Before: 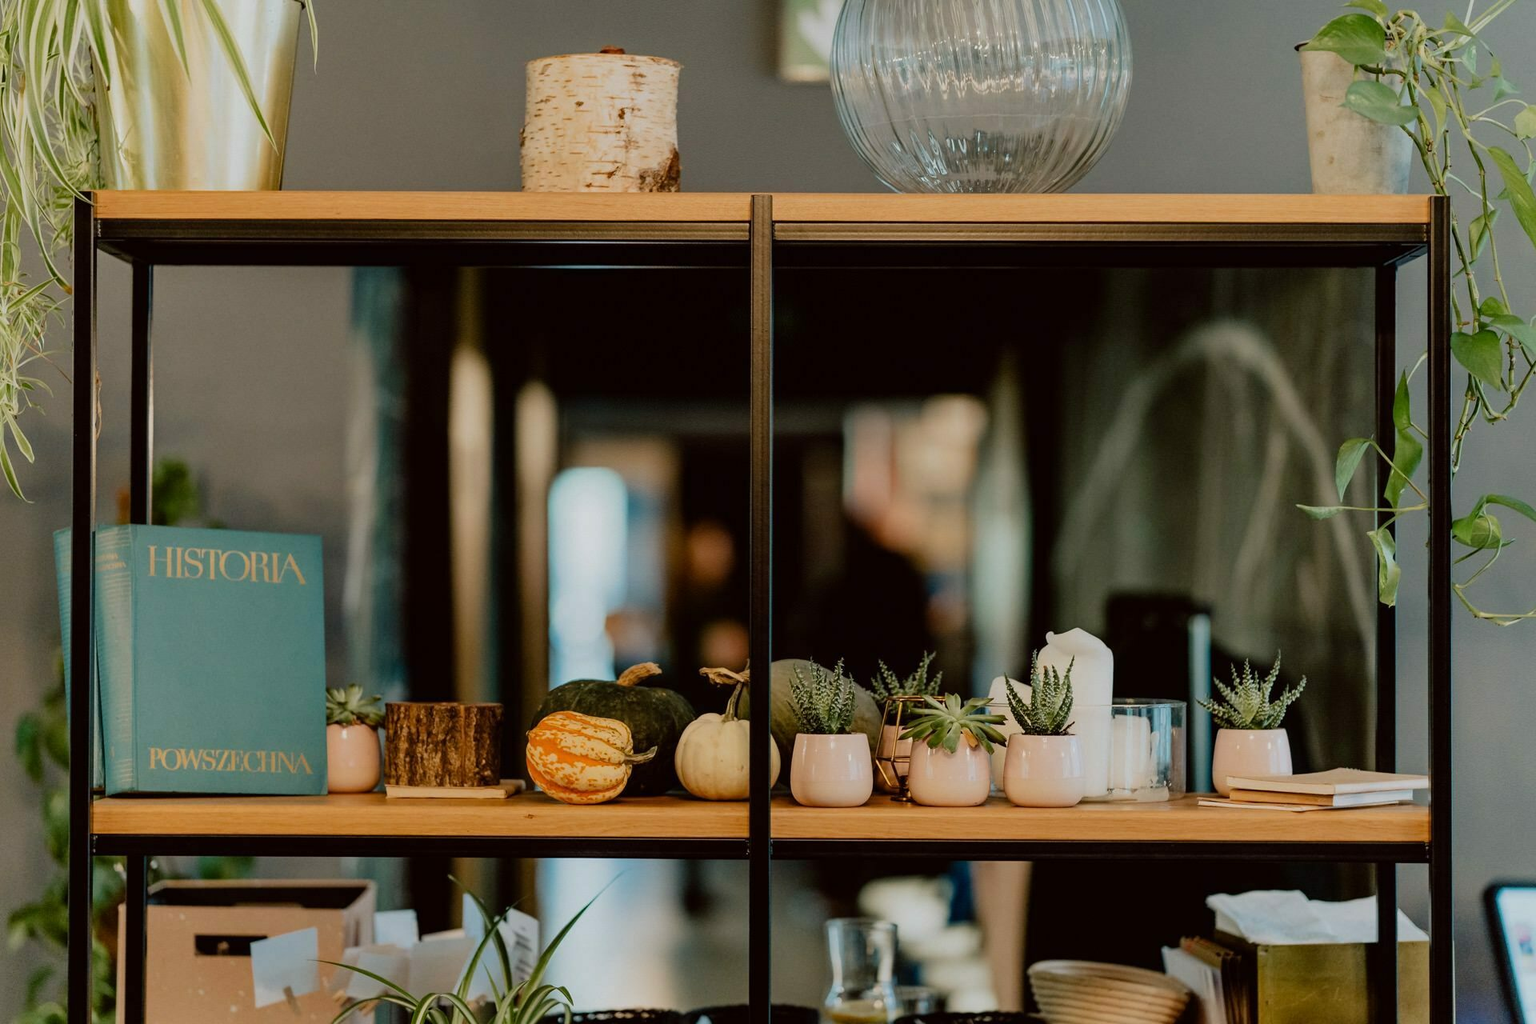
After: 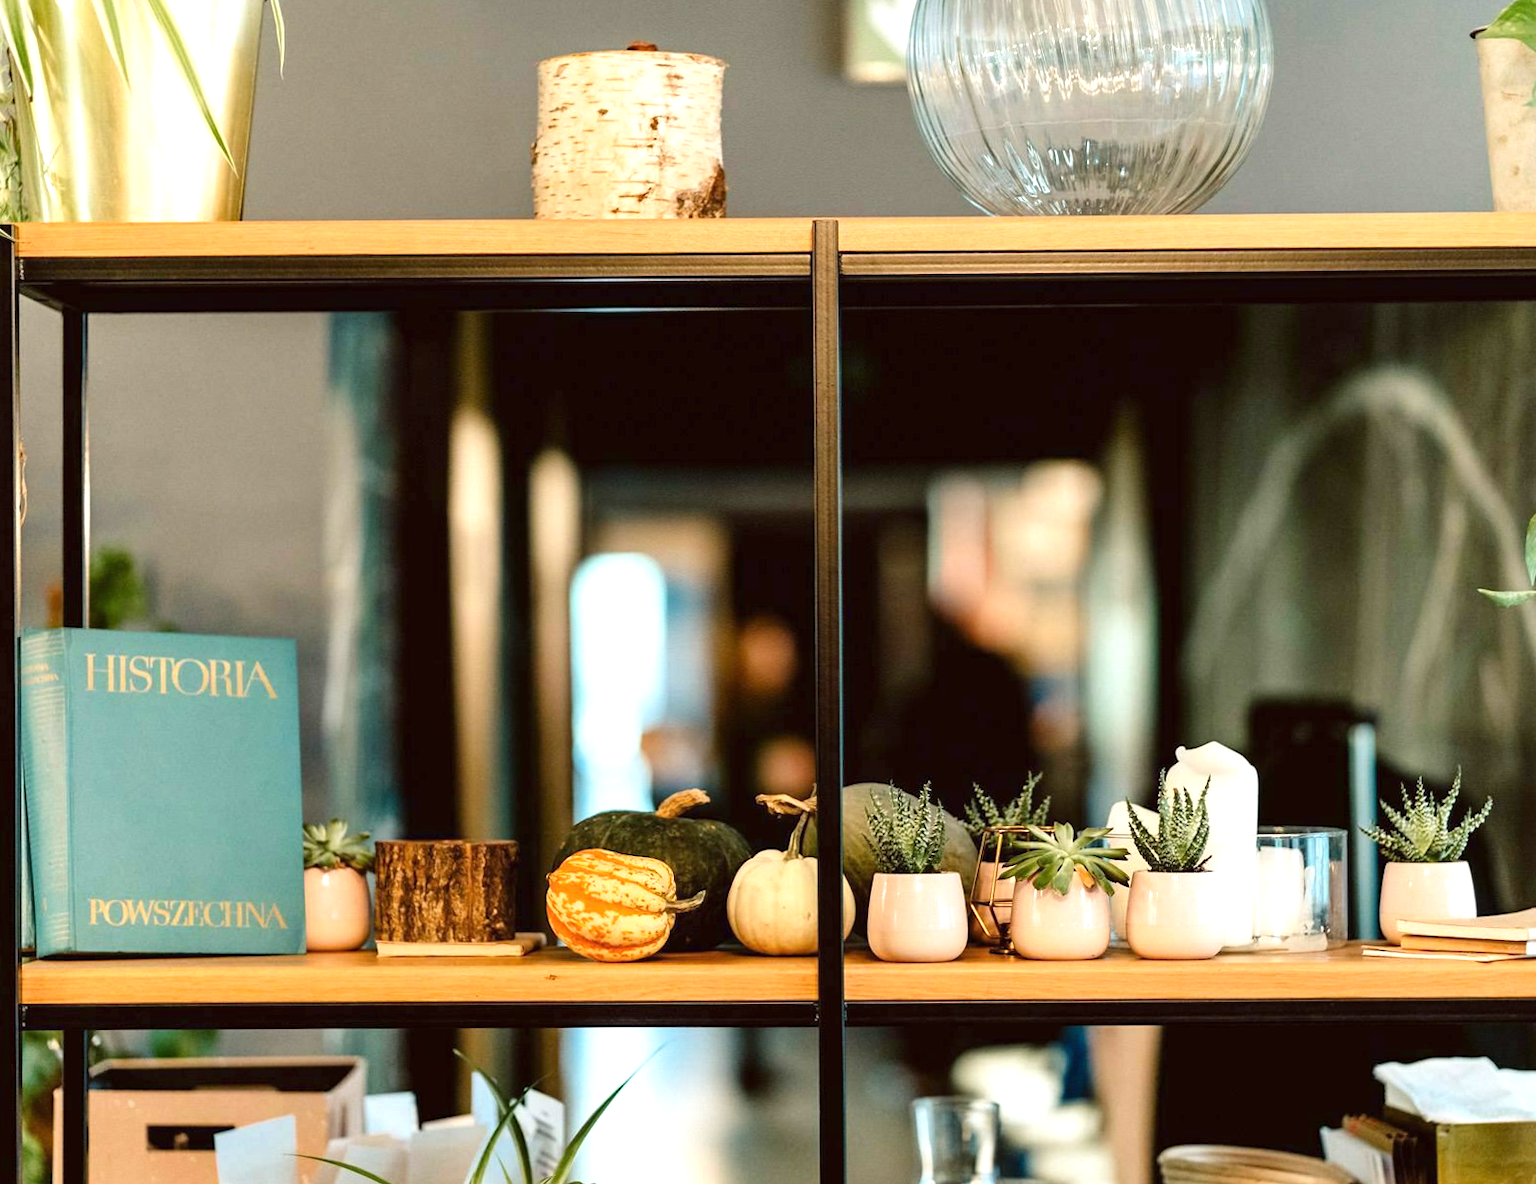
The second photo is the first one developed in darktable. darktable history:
crop and rotate: angle 0.603°, left 4.436%, top 0.599%, right 11.85%, bottom 2.519%
exposure: black level correction 0, exposure 1.2 EV, compensate highlight preservation false
